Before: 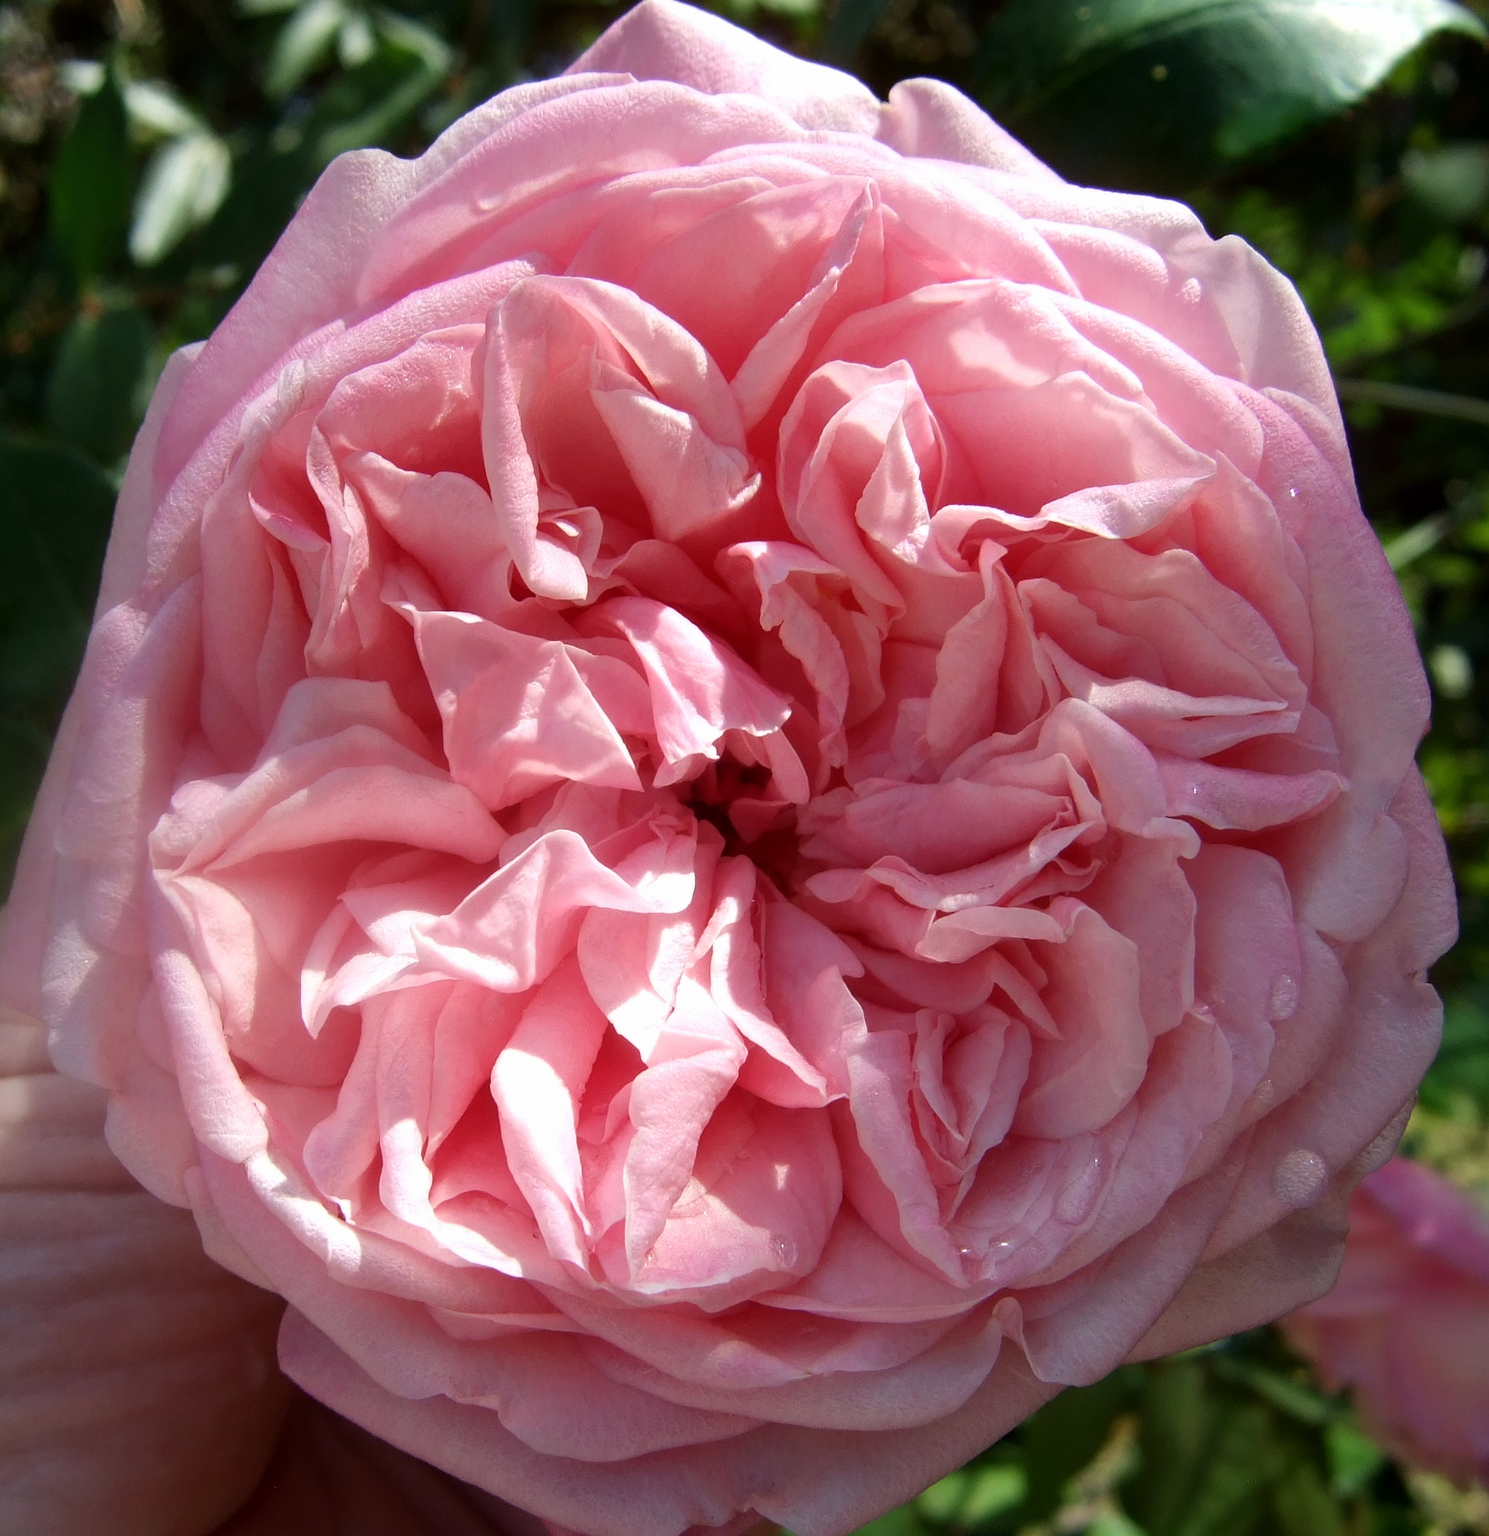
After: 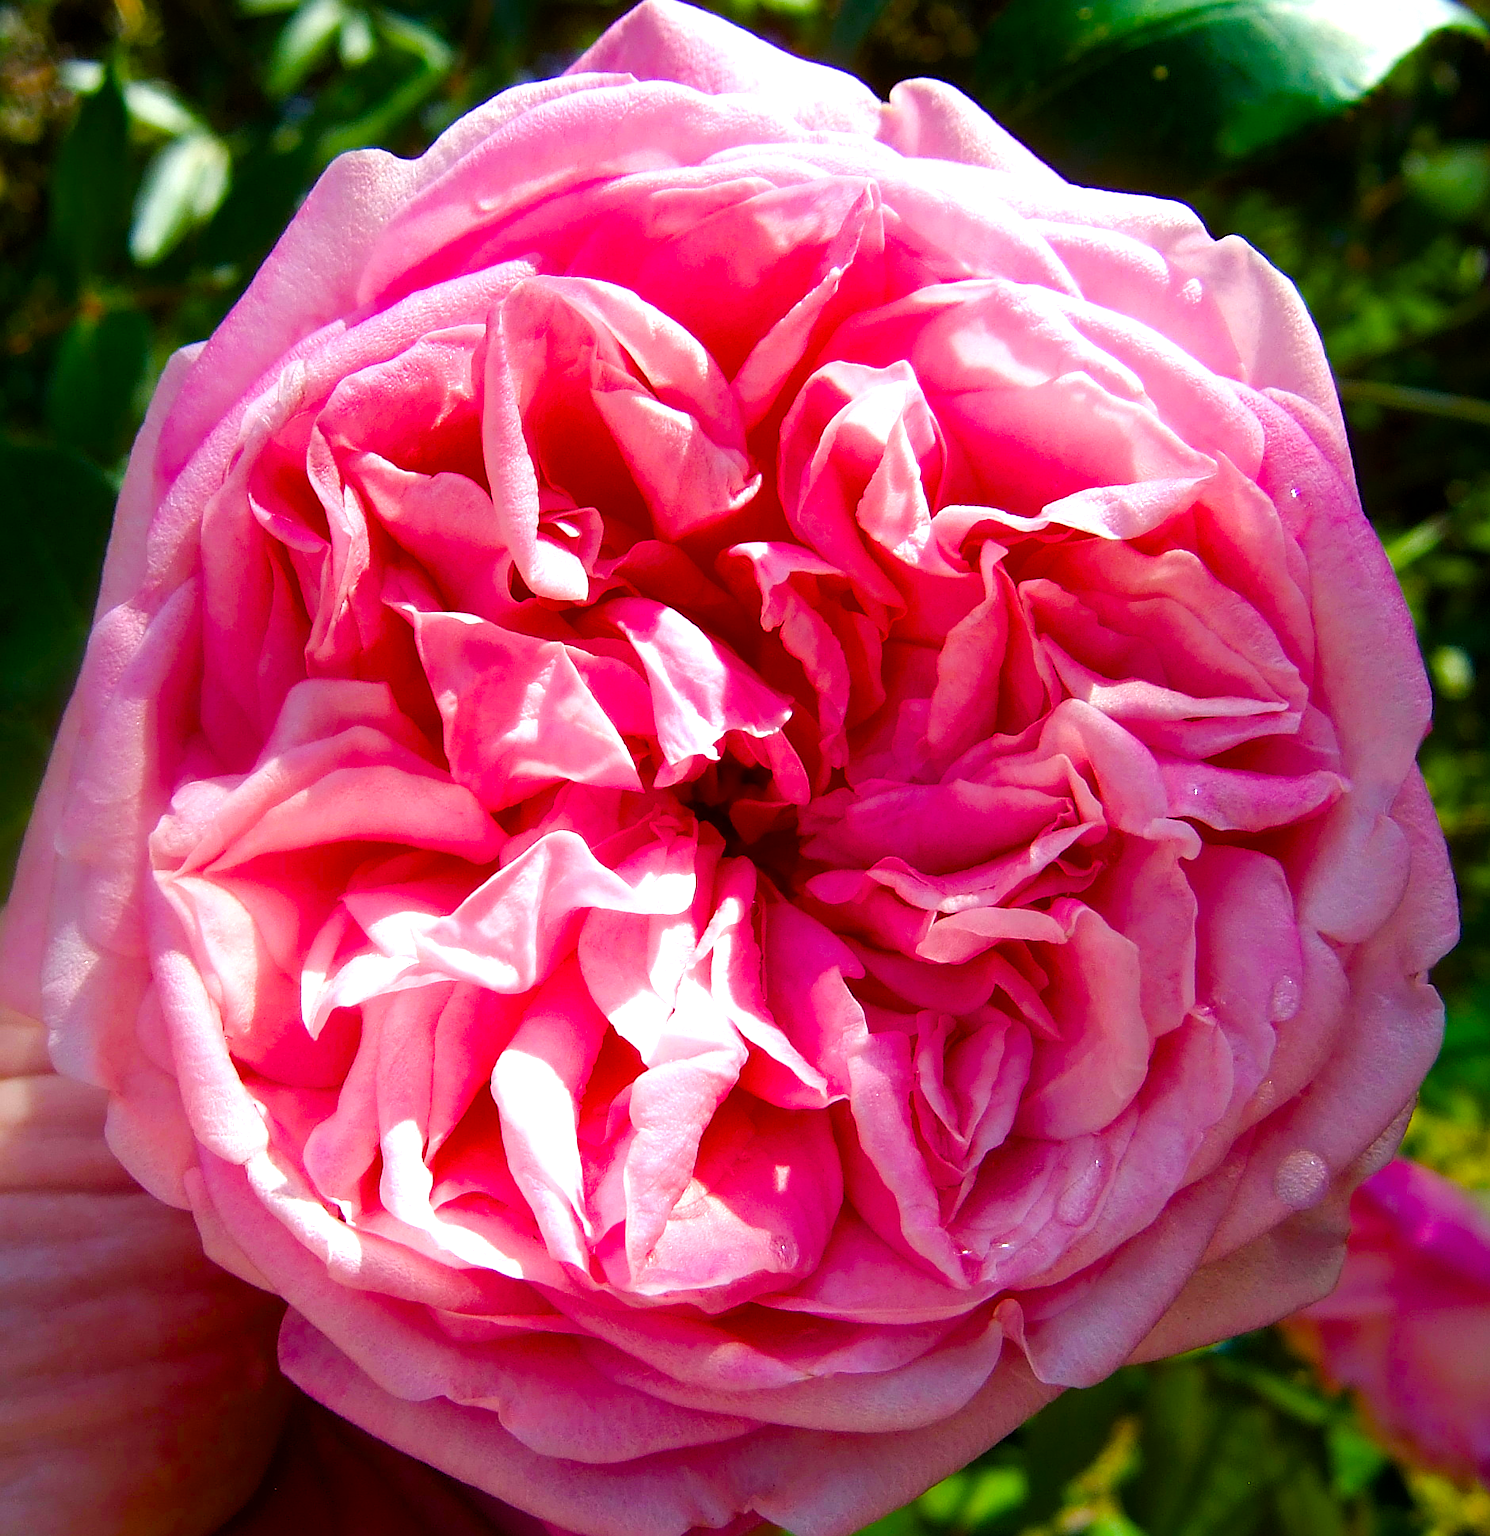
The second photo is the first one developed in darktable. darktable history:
crop: bottom 0.071%
sharpen: on, module defaults
color balance rgb: linear chroma grading › shadows 10%, linear chroma grading › highlights 10%, linear chroma grading › global chroma 15%, linear chroma grading › mid-tones 15%, perceptual saturation grading › global saturation 40%, perceptual saturation grading › highlights -25%, perceptual saturation grading › mid-tones 35%, perceptual saturation grading › shadows 35%, perceptual brilliance grading › global brilliance 11.29%, global vibrance 11.29%
